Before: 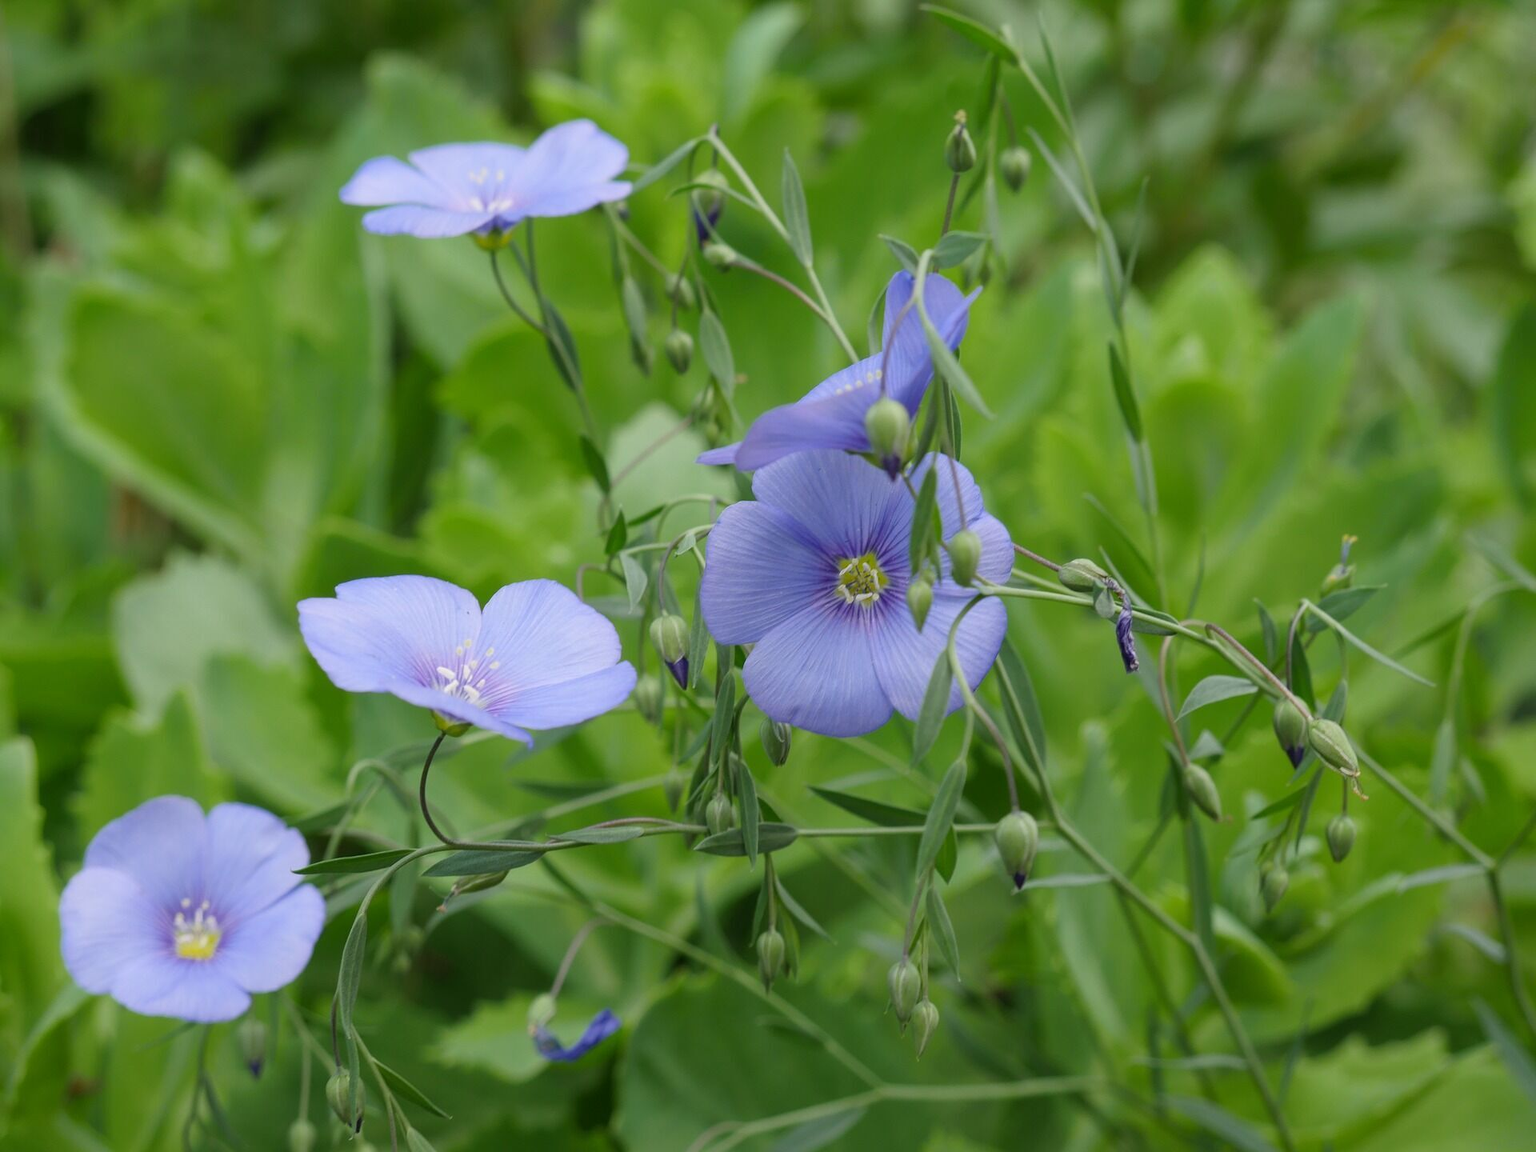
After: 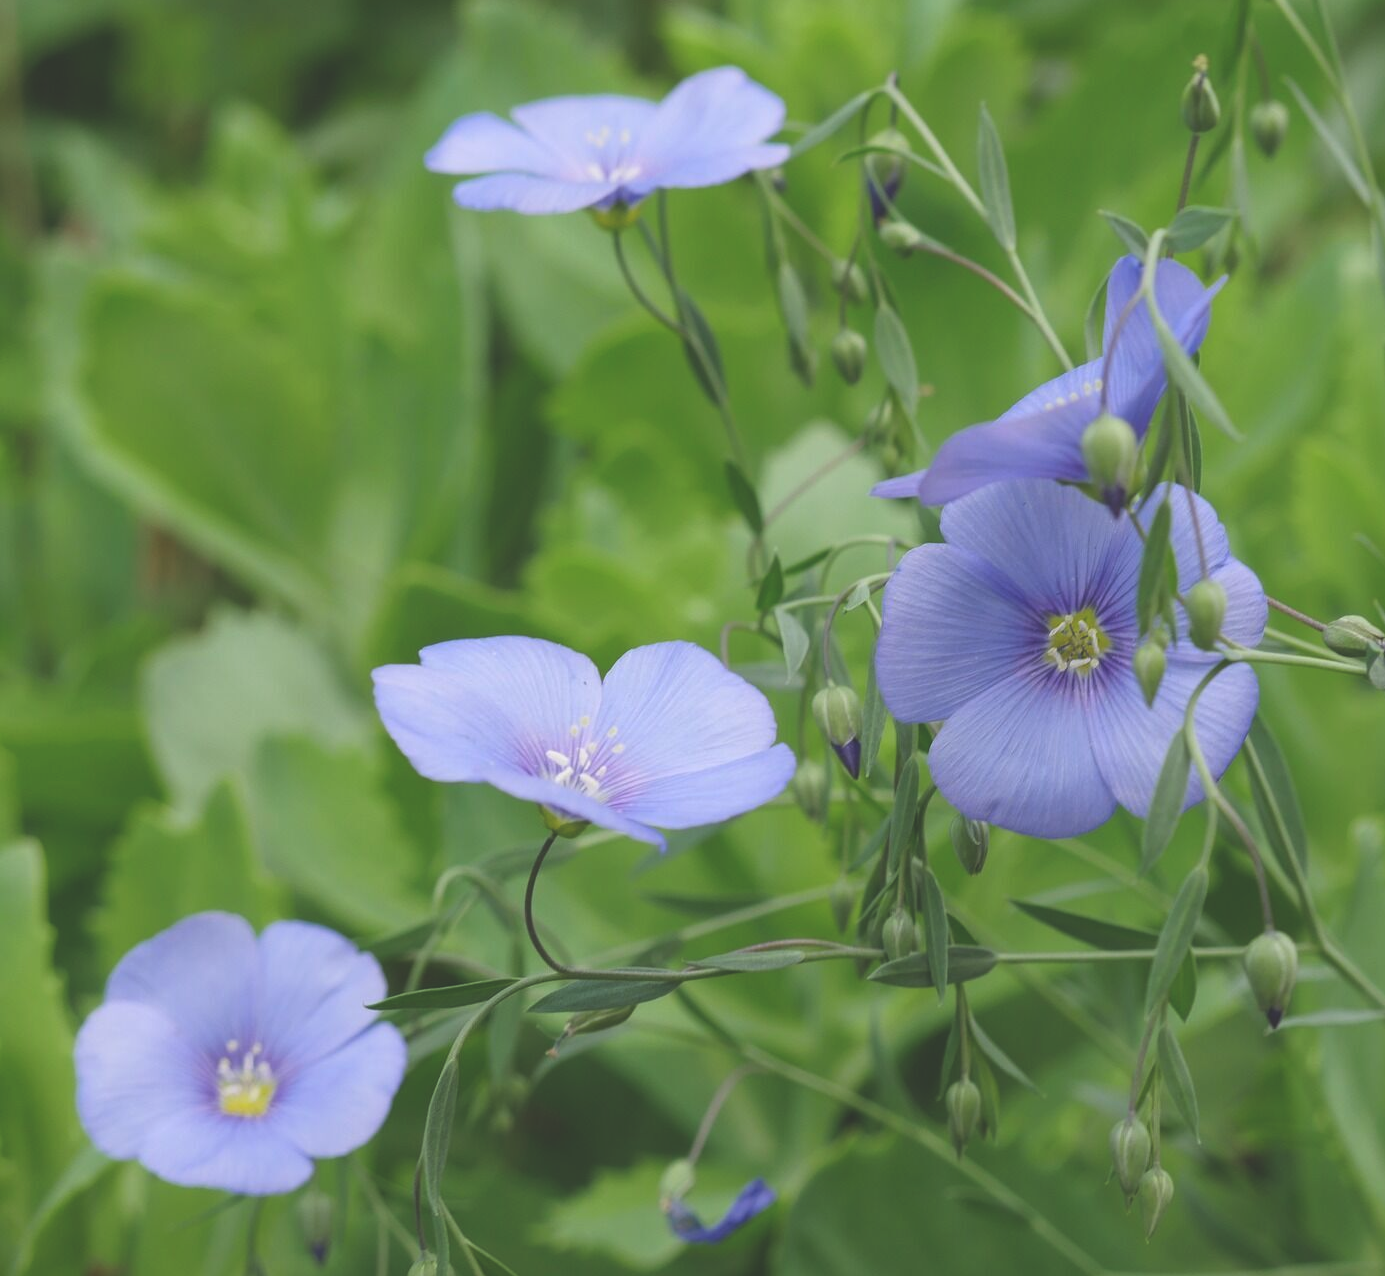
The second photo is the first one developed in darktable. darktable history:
exposure: black level correction -0.027, compensate highlight preservation false
crop: top 5.778%, right 27.841%, bottom 5.571%
